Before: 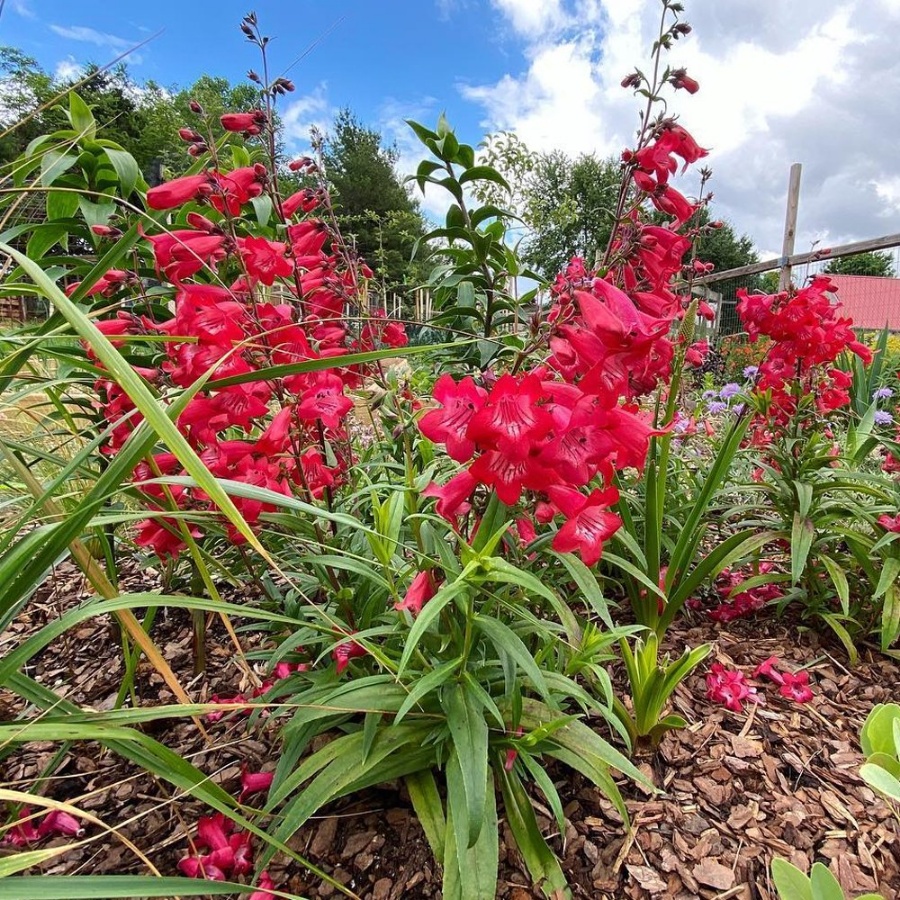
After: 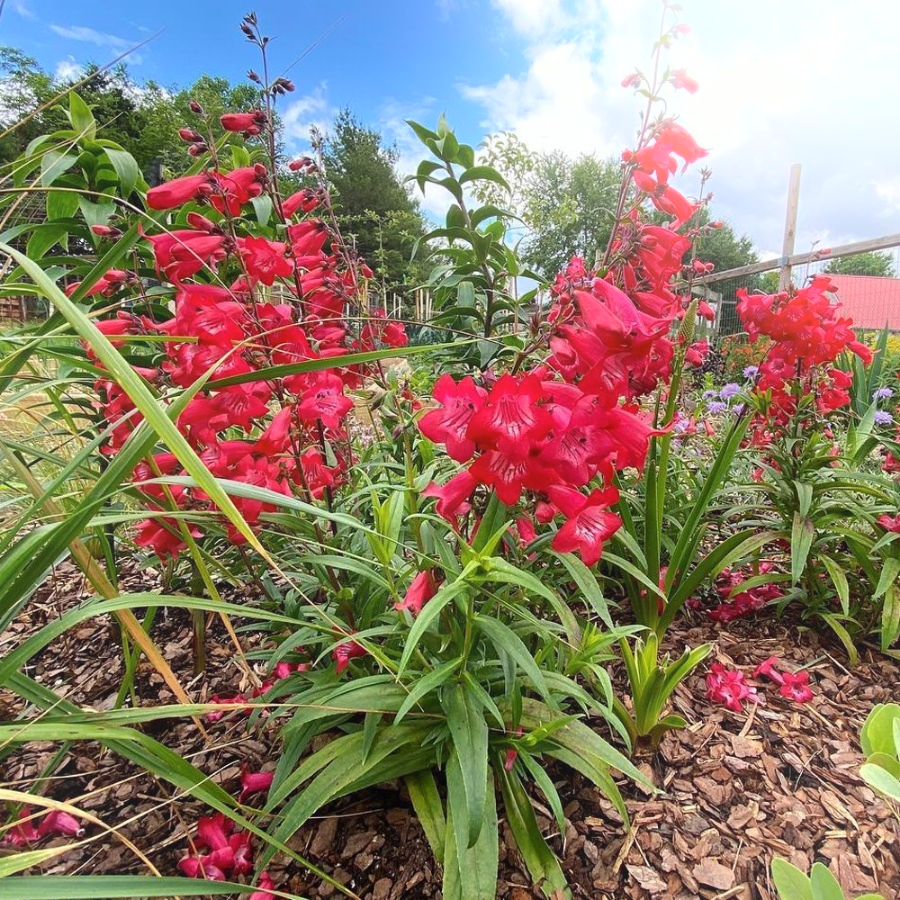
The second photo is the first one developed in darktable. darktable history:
base curve: exposure shift 0, preserve colors none
bloom: on, module defaults
